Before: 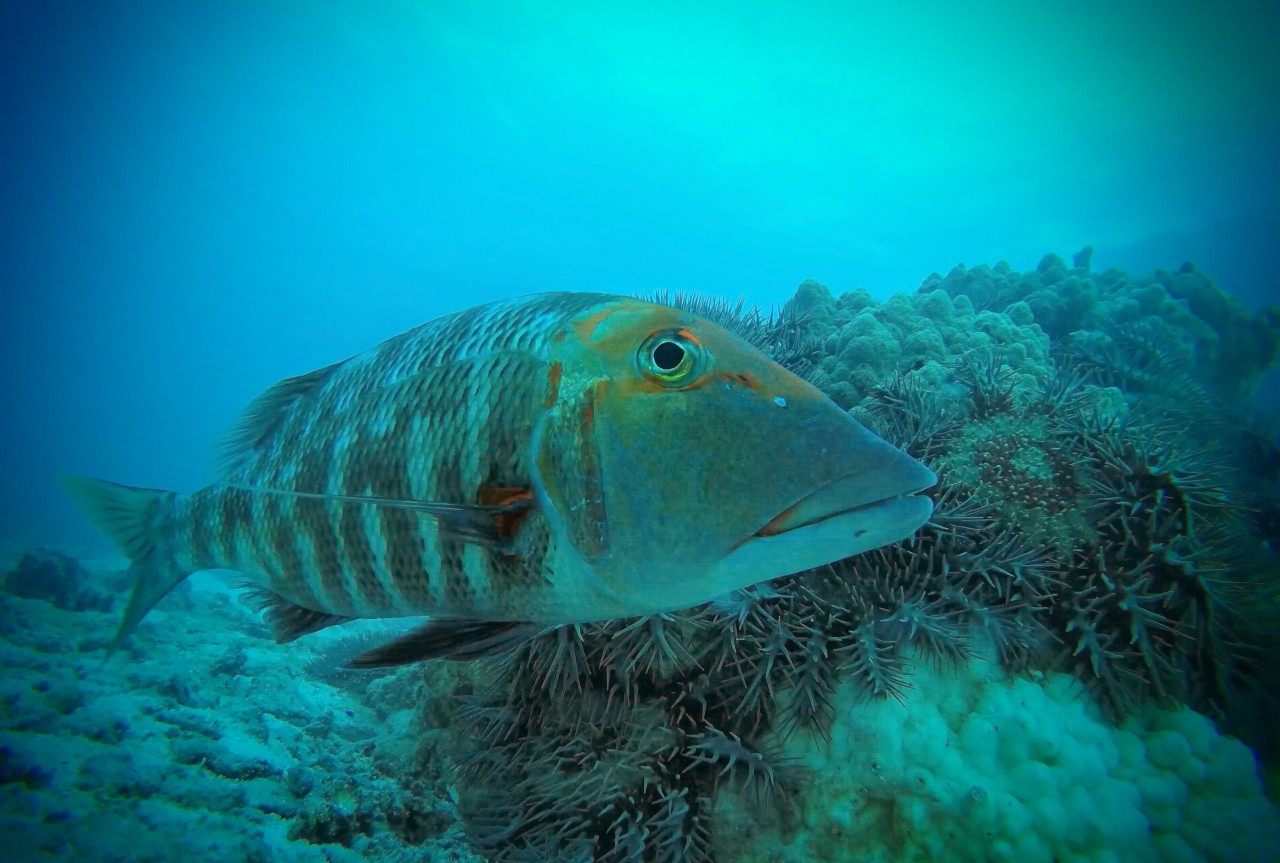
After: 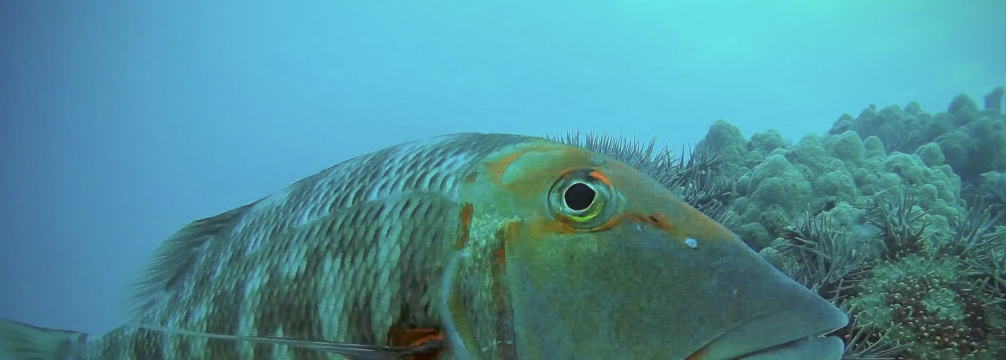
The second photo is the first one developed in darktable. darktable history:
color correction: highlights a* 6.18, highlights b* 7.56, shadows a* 5.61, shadows b* 7.13, saturation 0.935
sharpen: amount 0.201
crop: left 6.997%, top 18.531%, right 14.369%, bottom 39.731%
